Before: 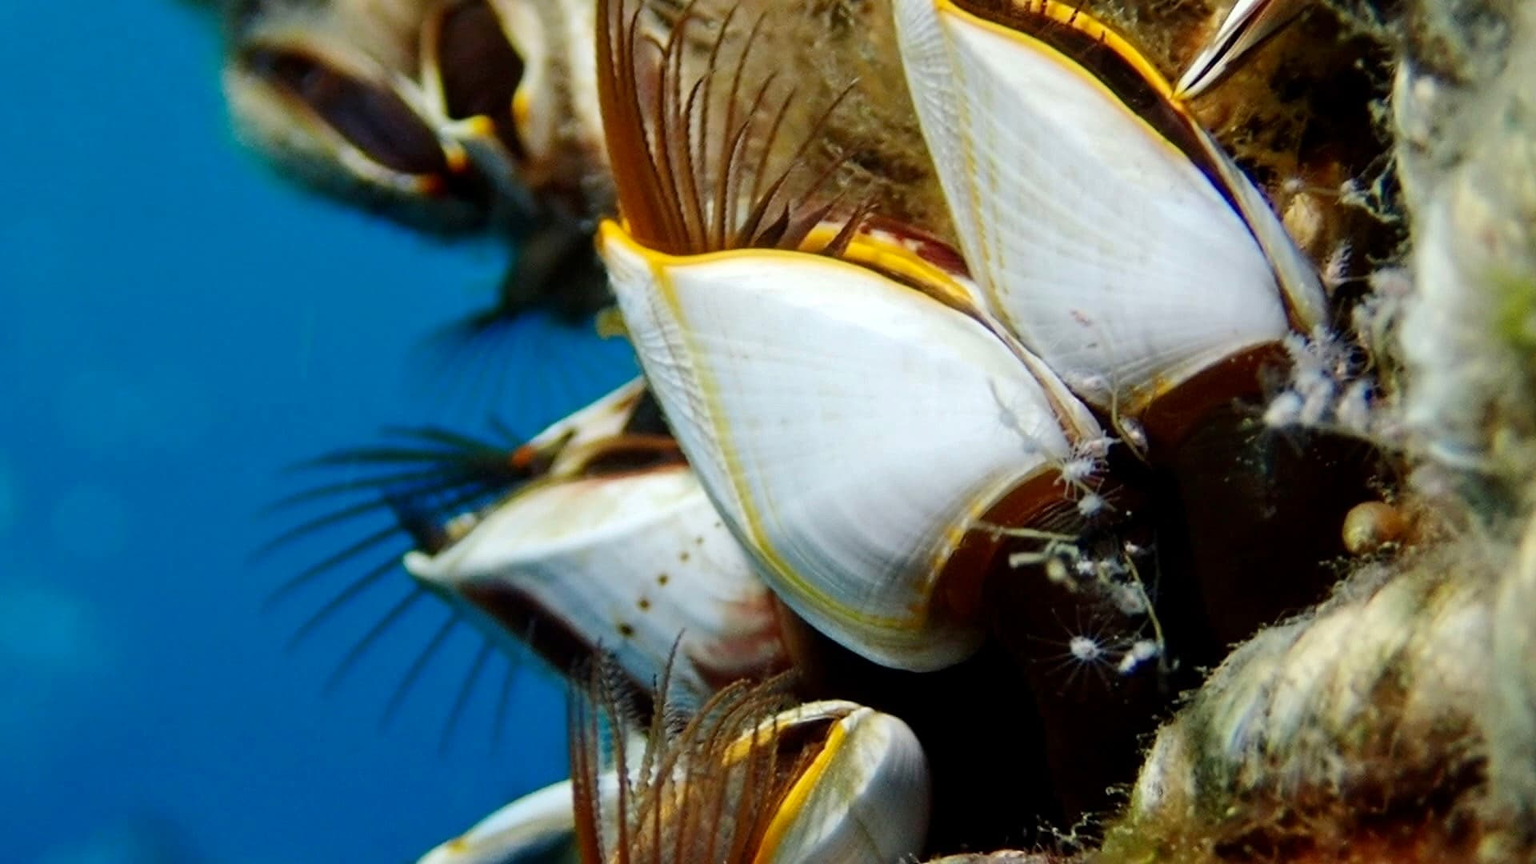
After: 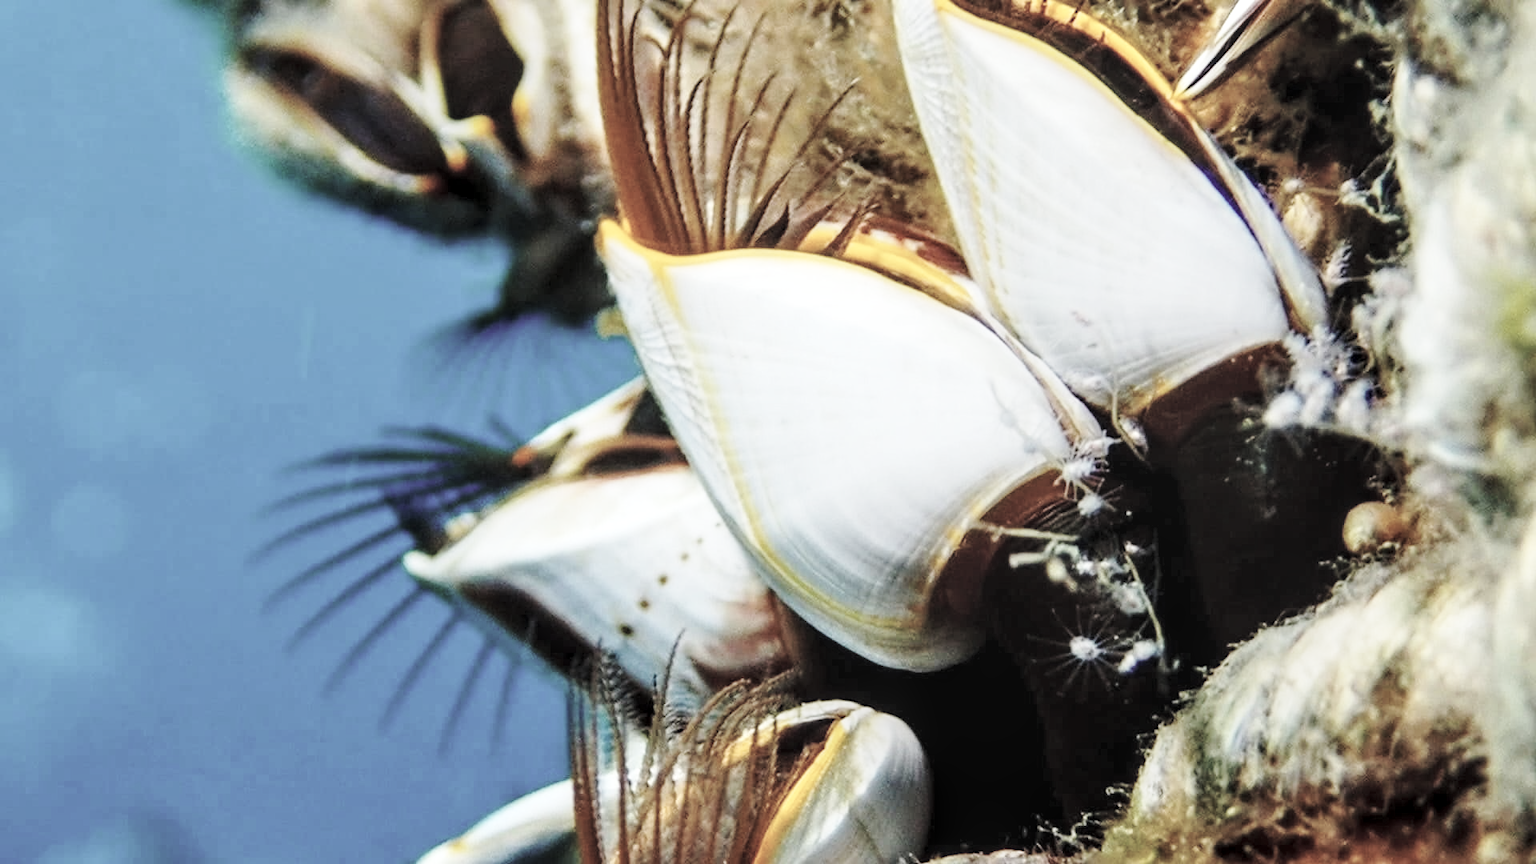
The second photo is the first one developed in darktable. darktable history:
contrast brightness saturation: brightness 0.181, saturation -0.509
base curve: curves: ch0 [(0, 0) (0.028, 0.03) (0.121, 0.232) (0.46, 0.748) (0.859, 0.968) (1, 1)], preserve colors none
local contrast: on, module defaults
